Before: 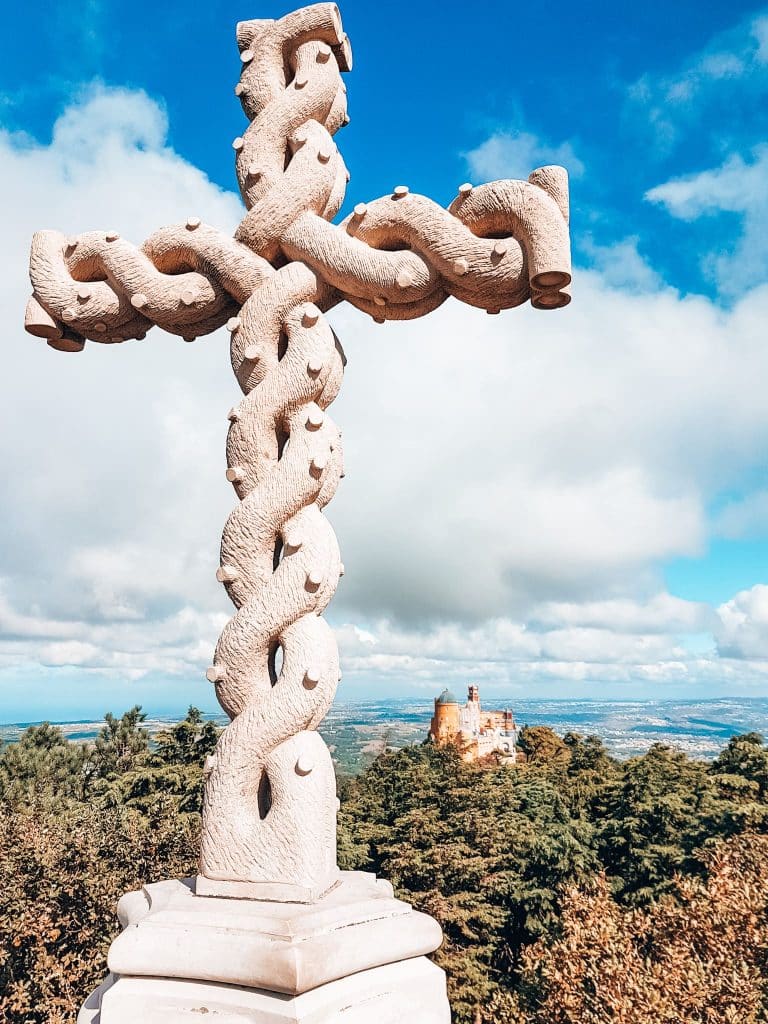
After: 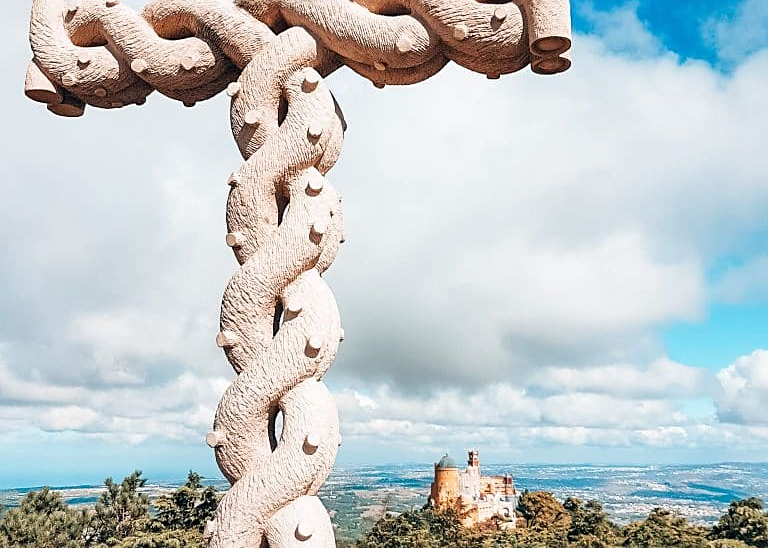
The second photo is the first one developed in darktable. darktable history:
sharpen: radius 1.814, amount 0.411, threshold 1.402
crop and rotate: top 22.976%, bottom 23.422%
